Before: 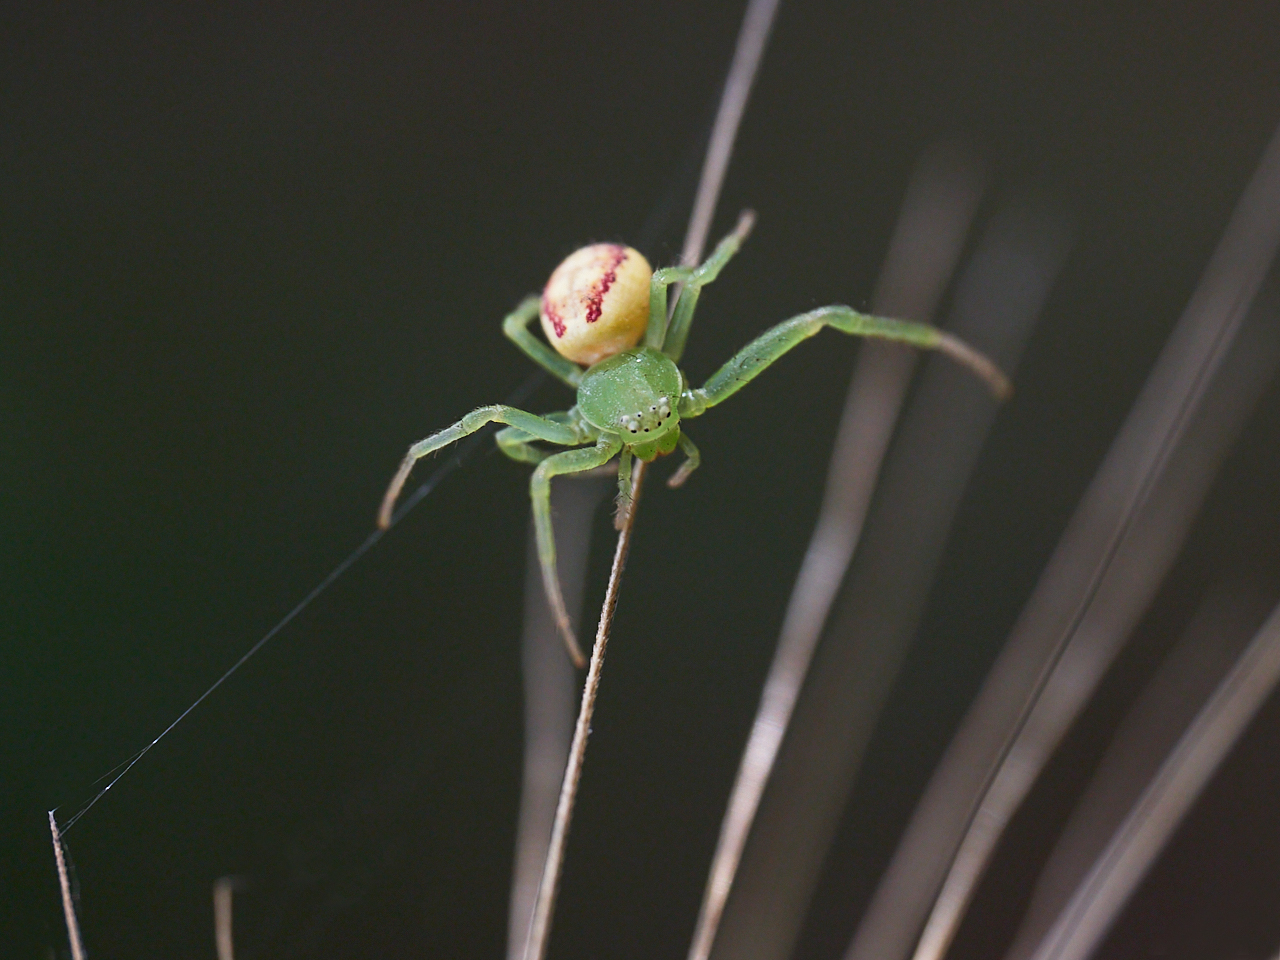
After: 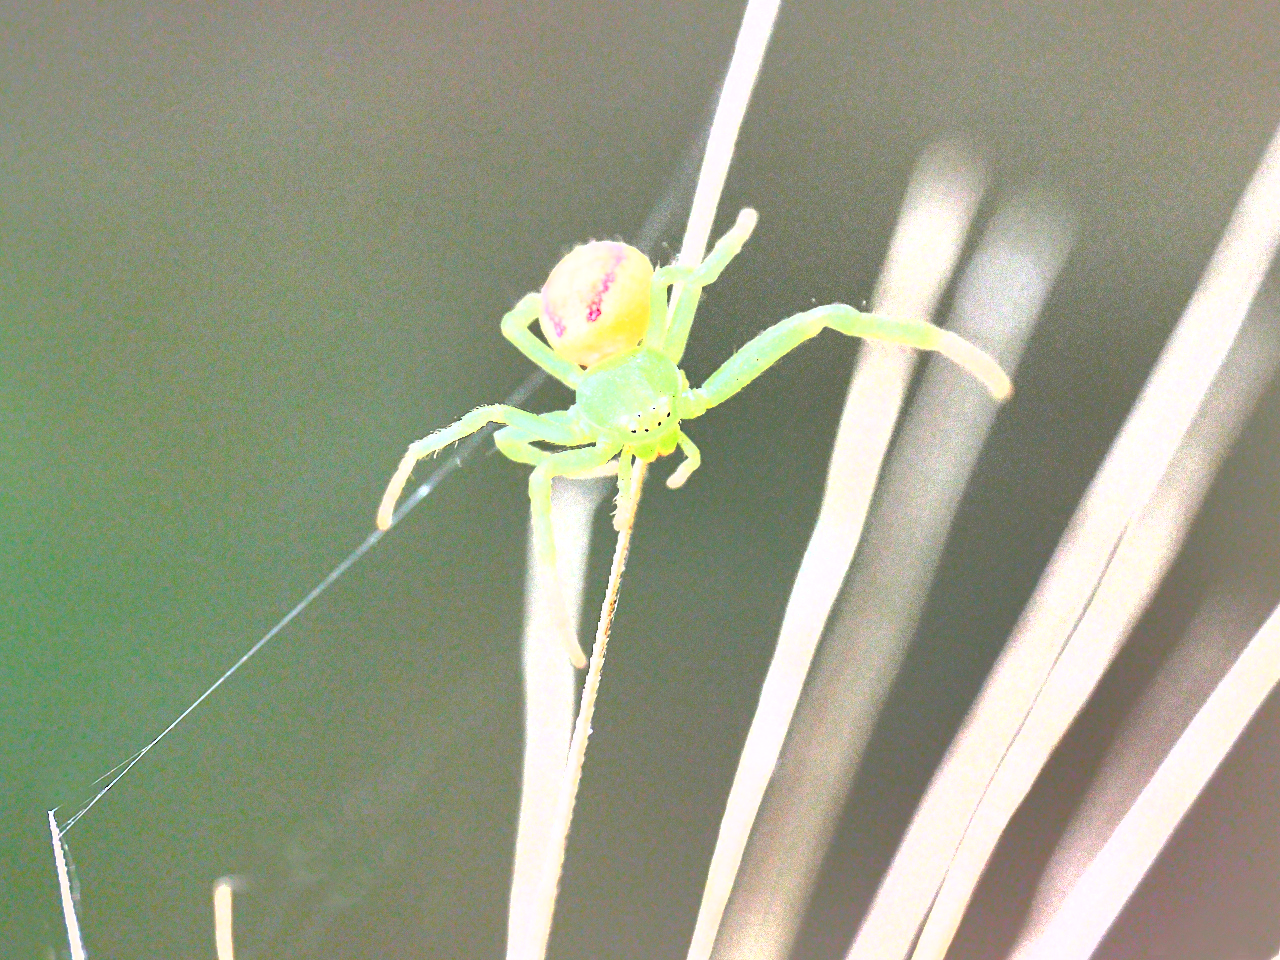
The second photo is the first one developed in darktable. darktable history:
shadows and highlights: shadows 25.79, highlights -69.51, highlights color adjustment 0.128%
color balance rgb: perceptual saturation grading › global saturation 0.131%, global vibrance 9.817%
exposure: black level correction 0, exposure 4.023 EV, compensate highlight preservation false
